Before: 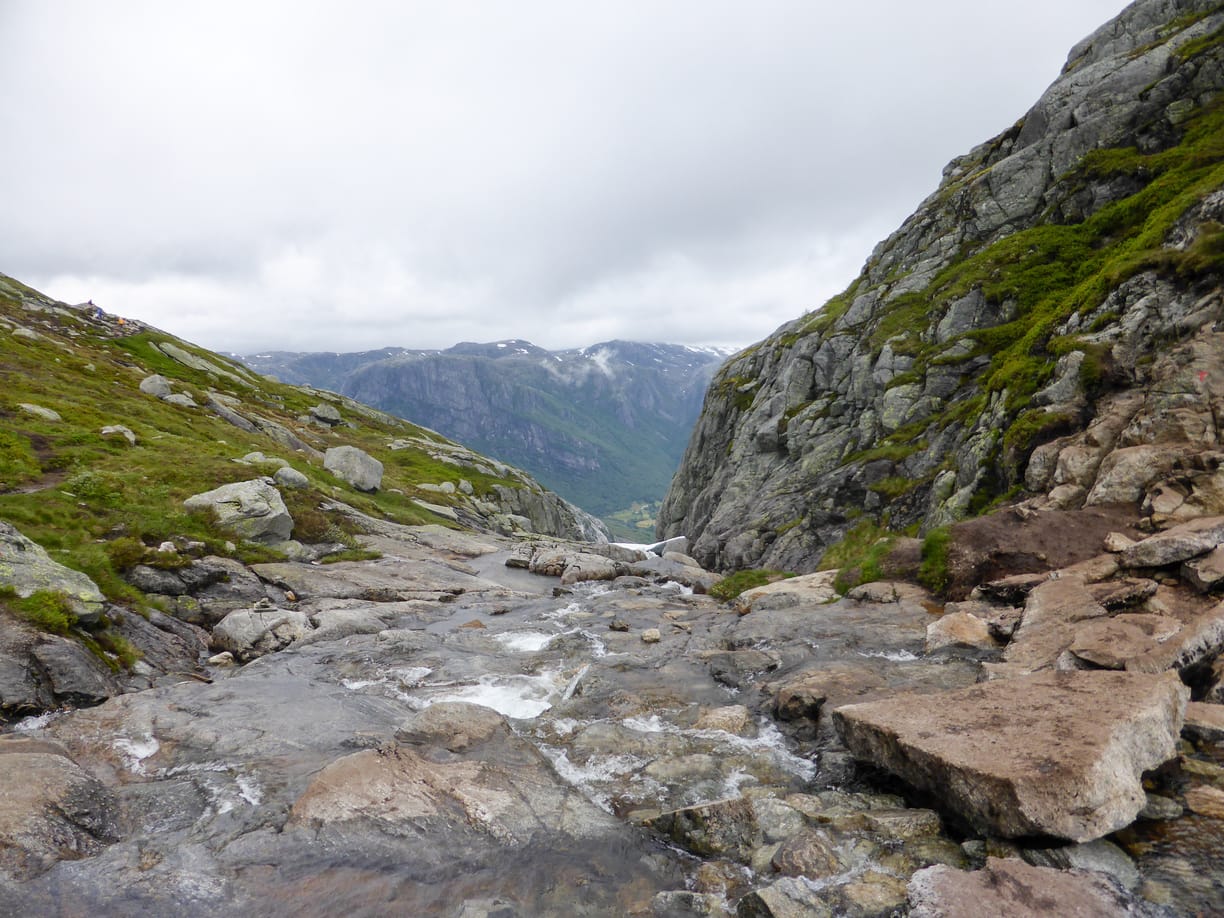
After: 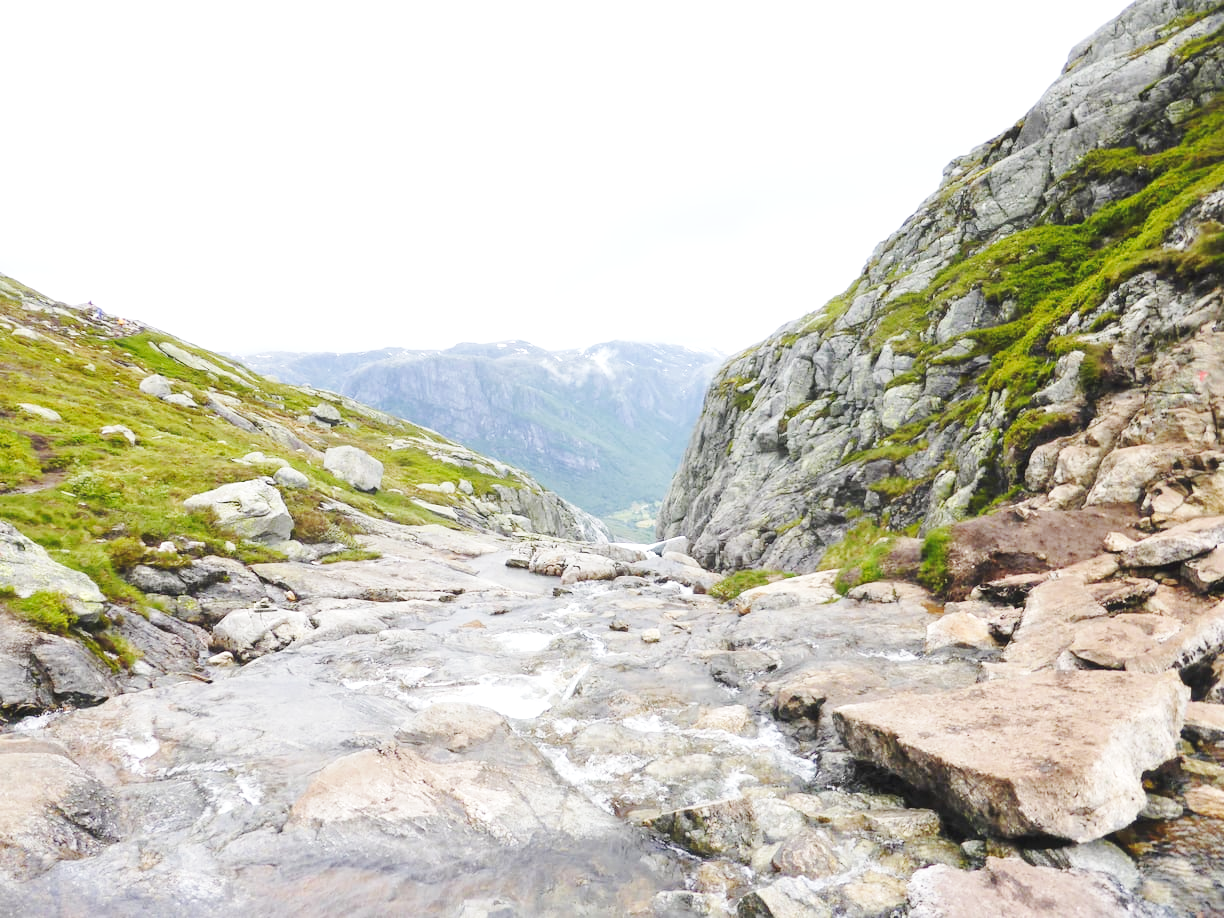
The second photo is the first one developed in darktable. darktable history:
base curve: curves: ch0 [(0, 0.007) (0.028, 0.063) (0.121, 0.311) (0.46, 0.743) (0.859, 0.957) (1, 1)], preserve colors none
exposure: black level correction 0, exposure 0.7 EV, compensate exposure bias true, compensate highlight preservation false
